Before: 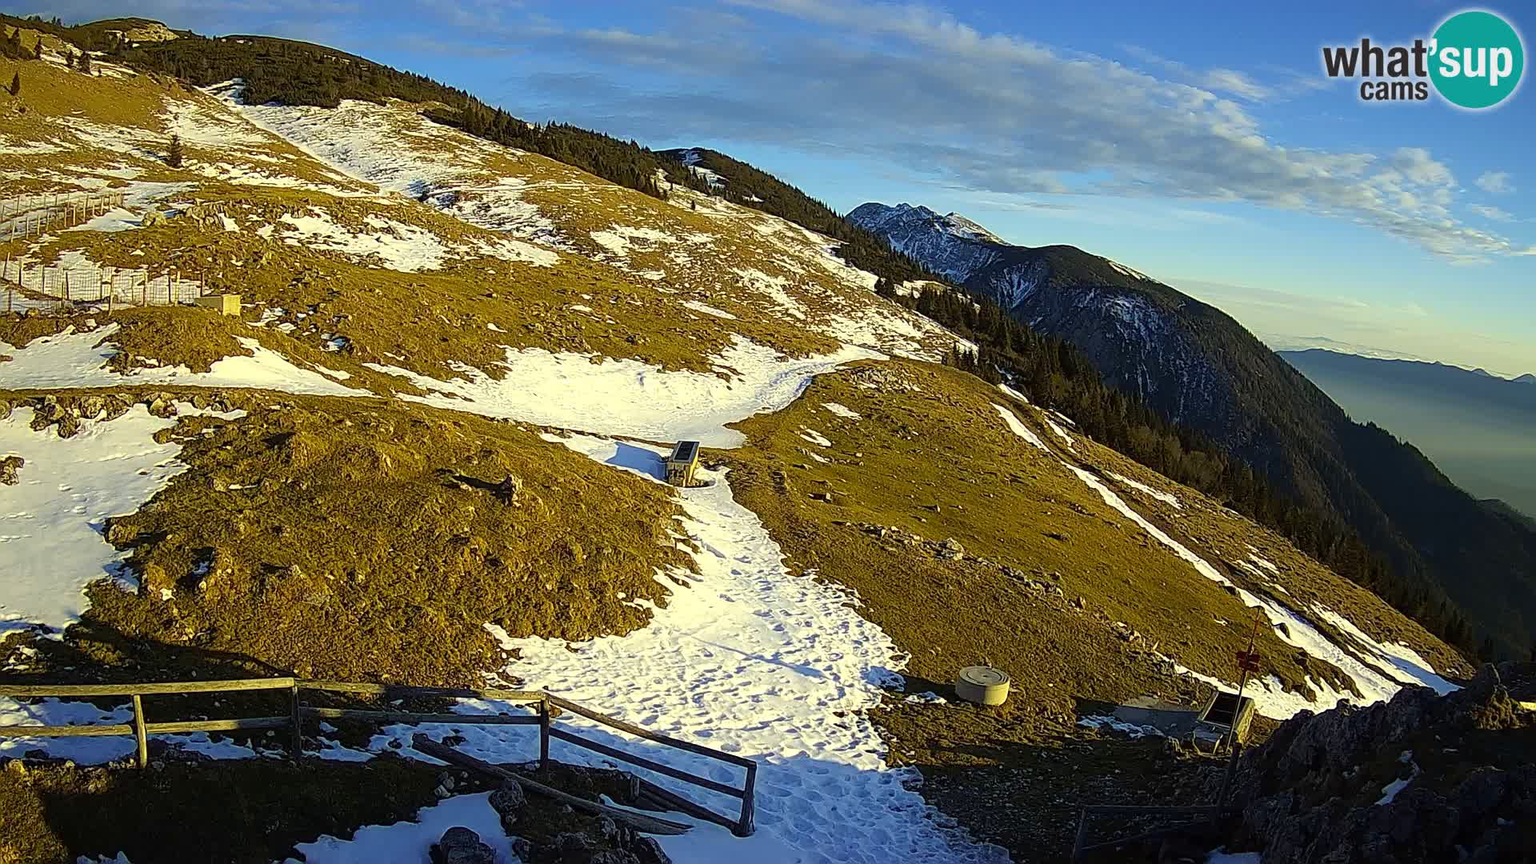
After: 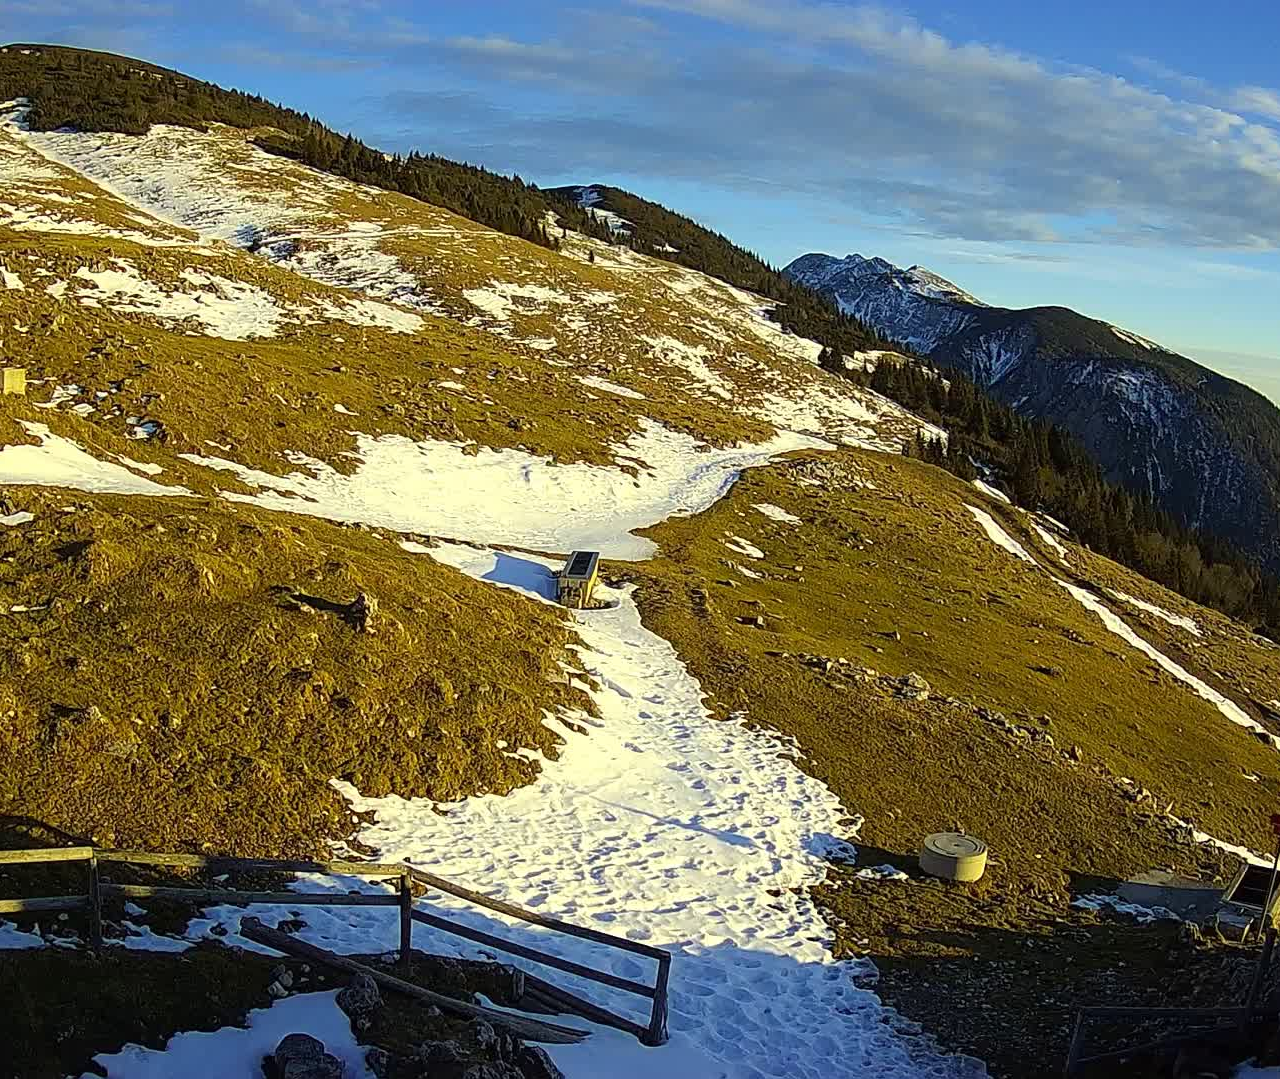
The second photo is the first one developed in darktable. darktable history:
crop and rotate: left 14.351%, right 18.937%
